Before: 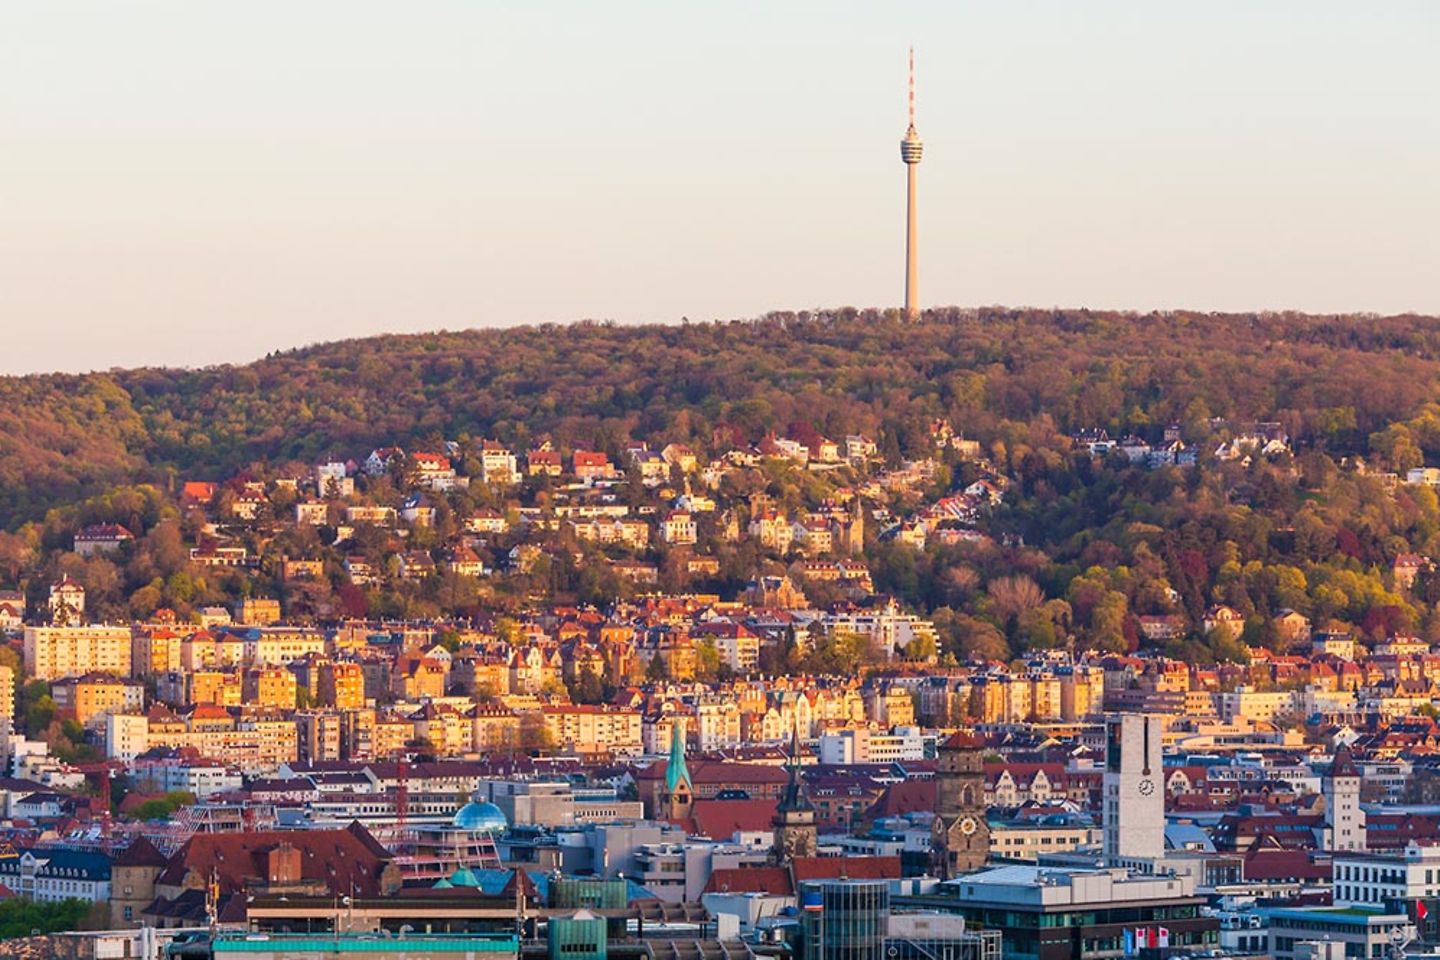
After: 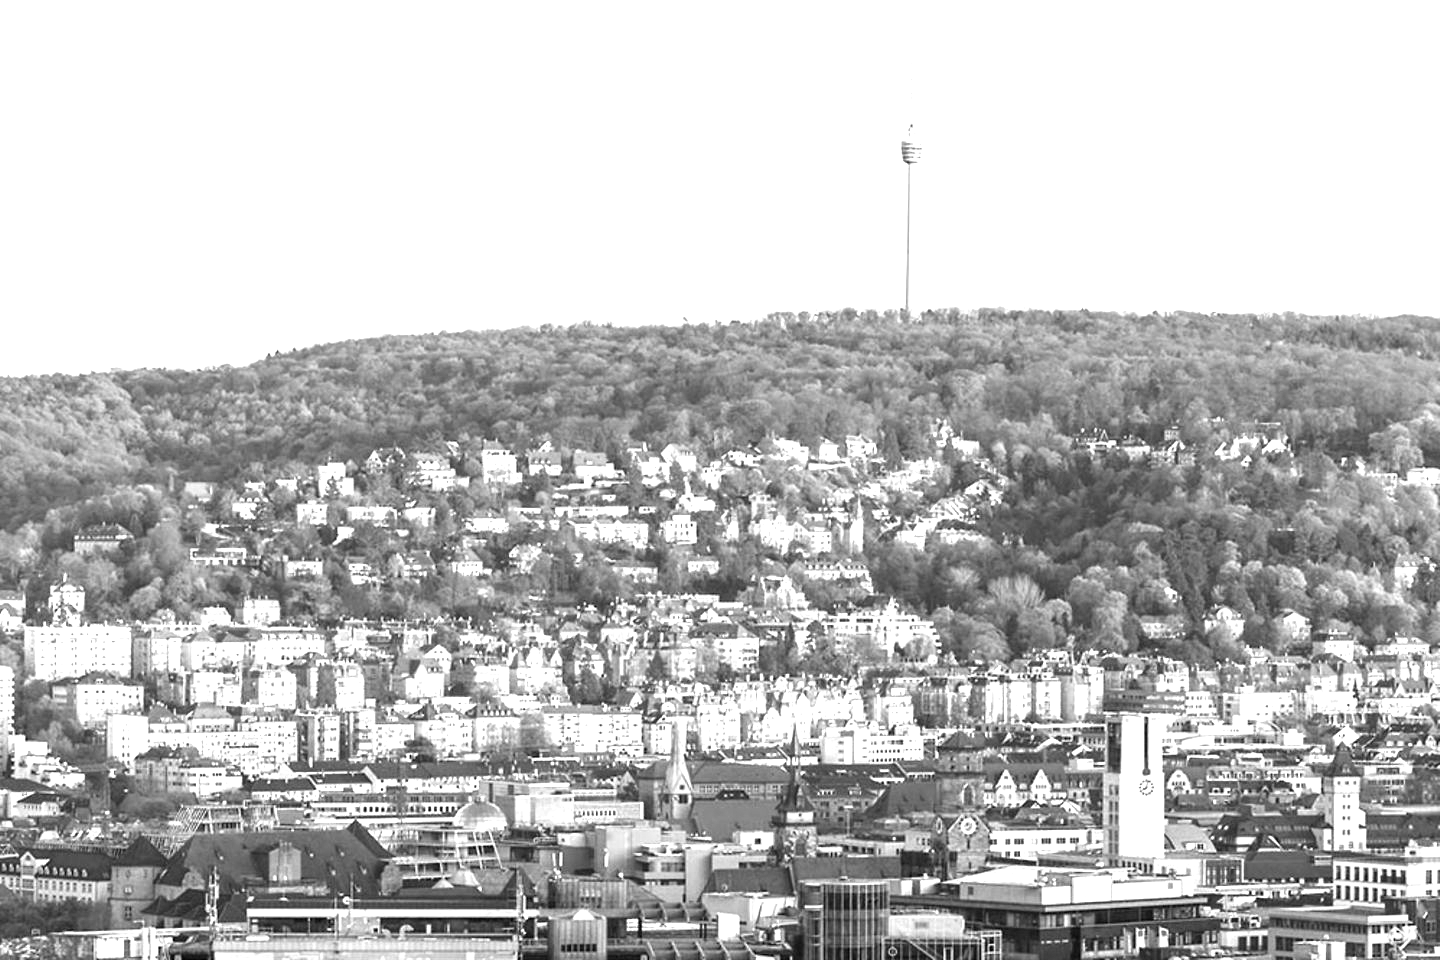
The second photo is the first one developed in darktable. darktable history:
monochrome: on, module defaults
exposure: black level correction 0, exposure 1.5 EV, compensate highlight preservation false
